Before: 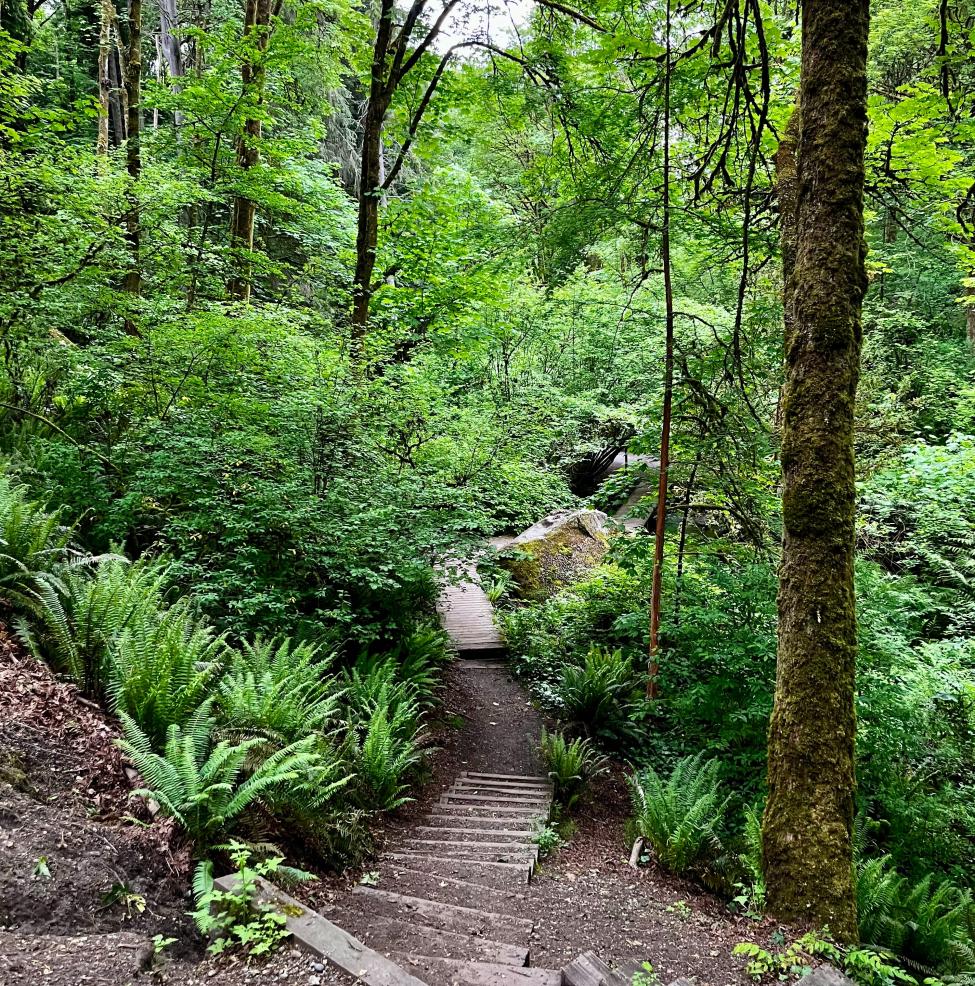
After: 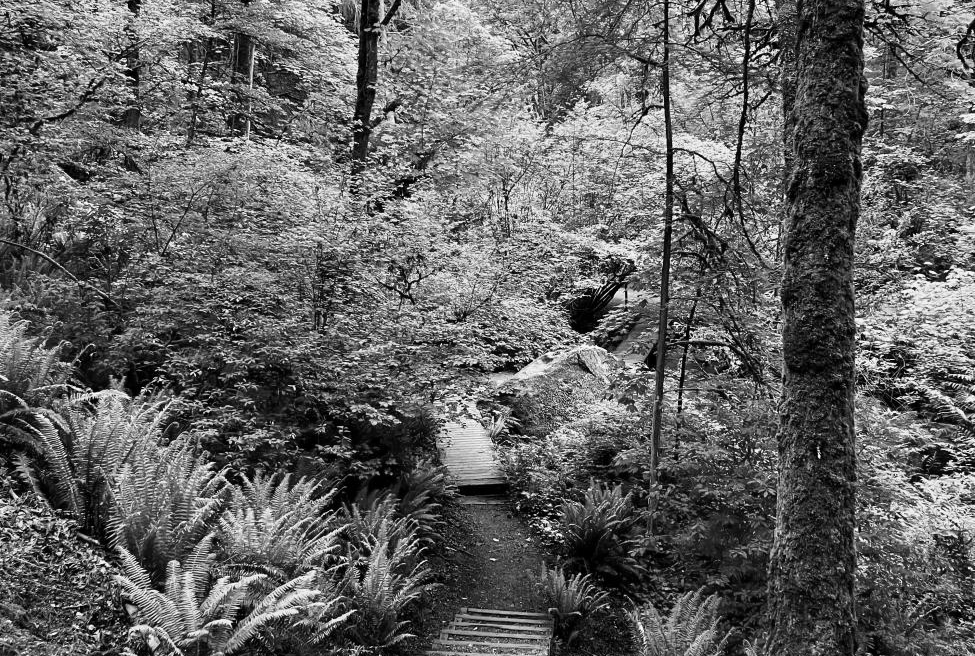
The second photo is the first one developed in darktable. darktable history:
monochrome: on, module defaults
crop: top 16.727%, bottom 16.727%
